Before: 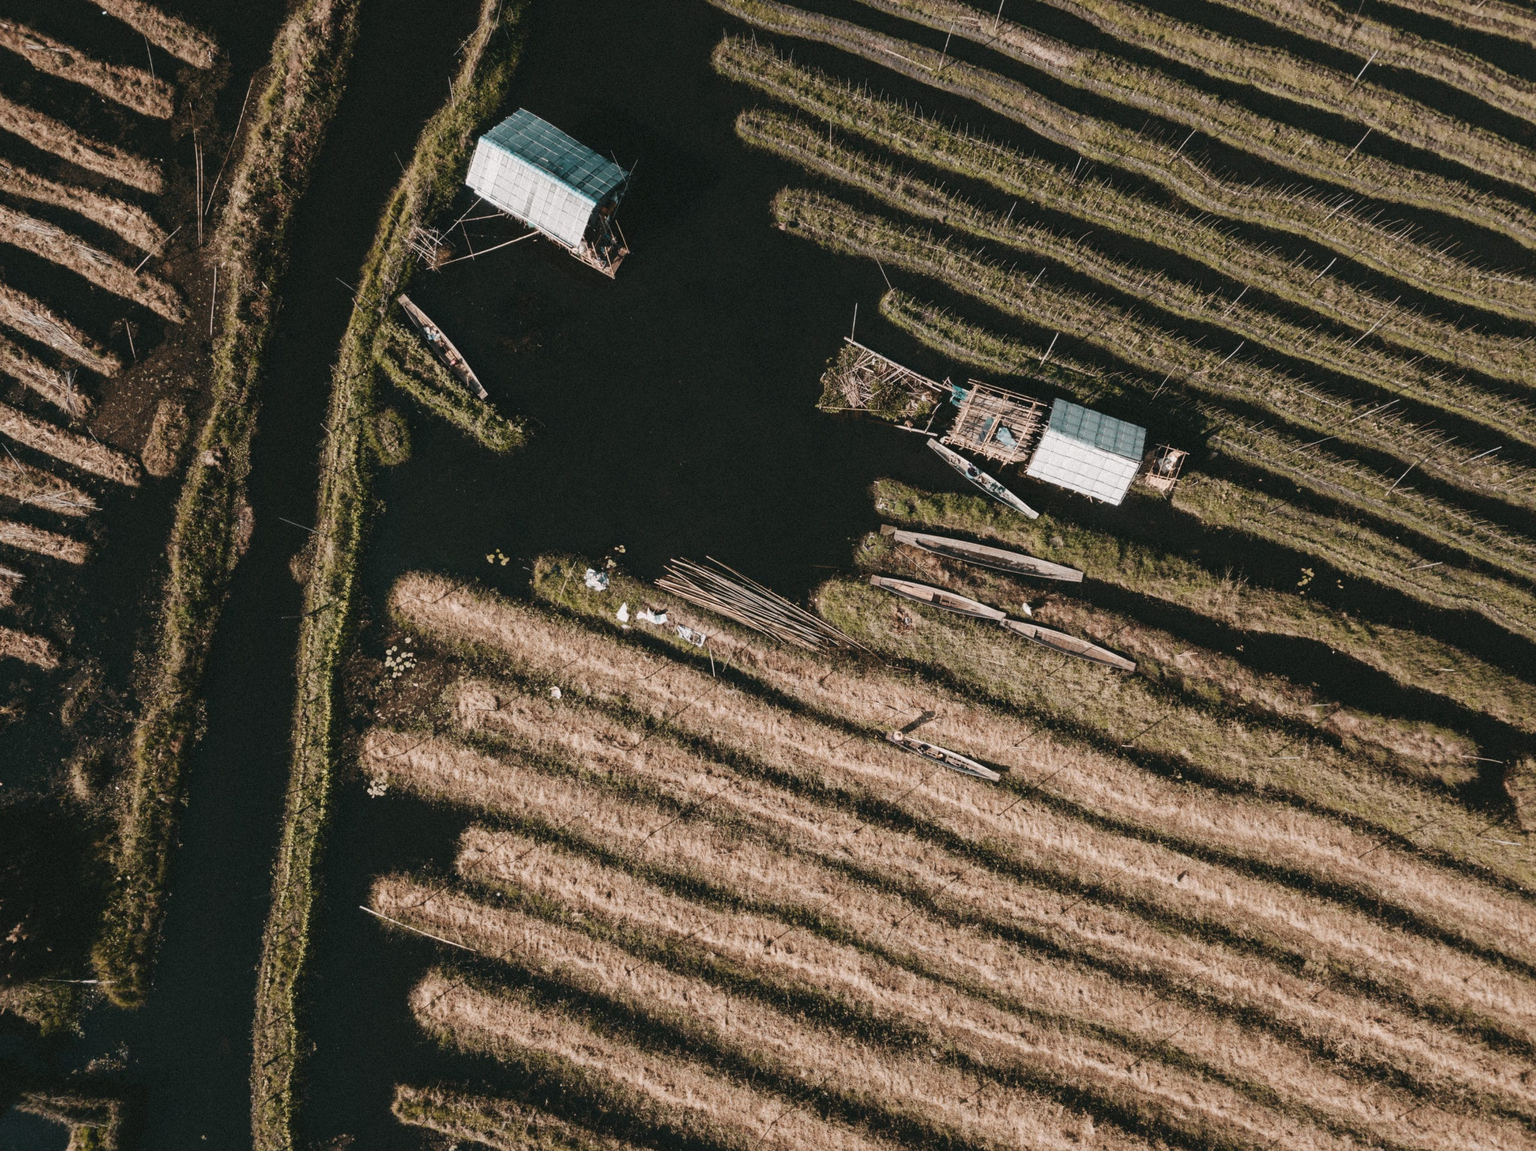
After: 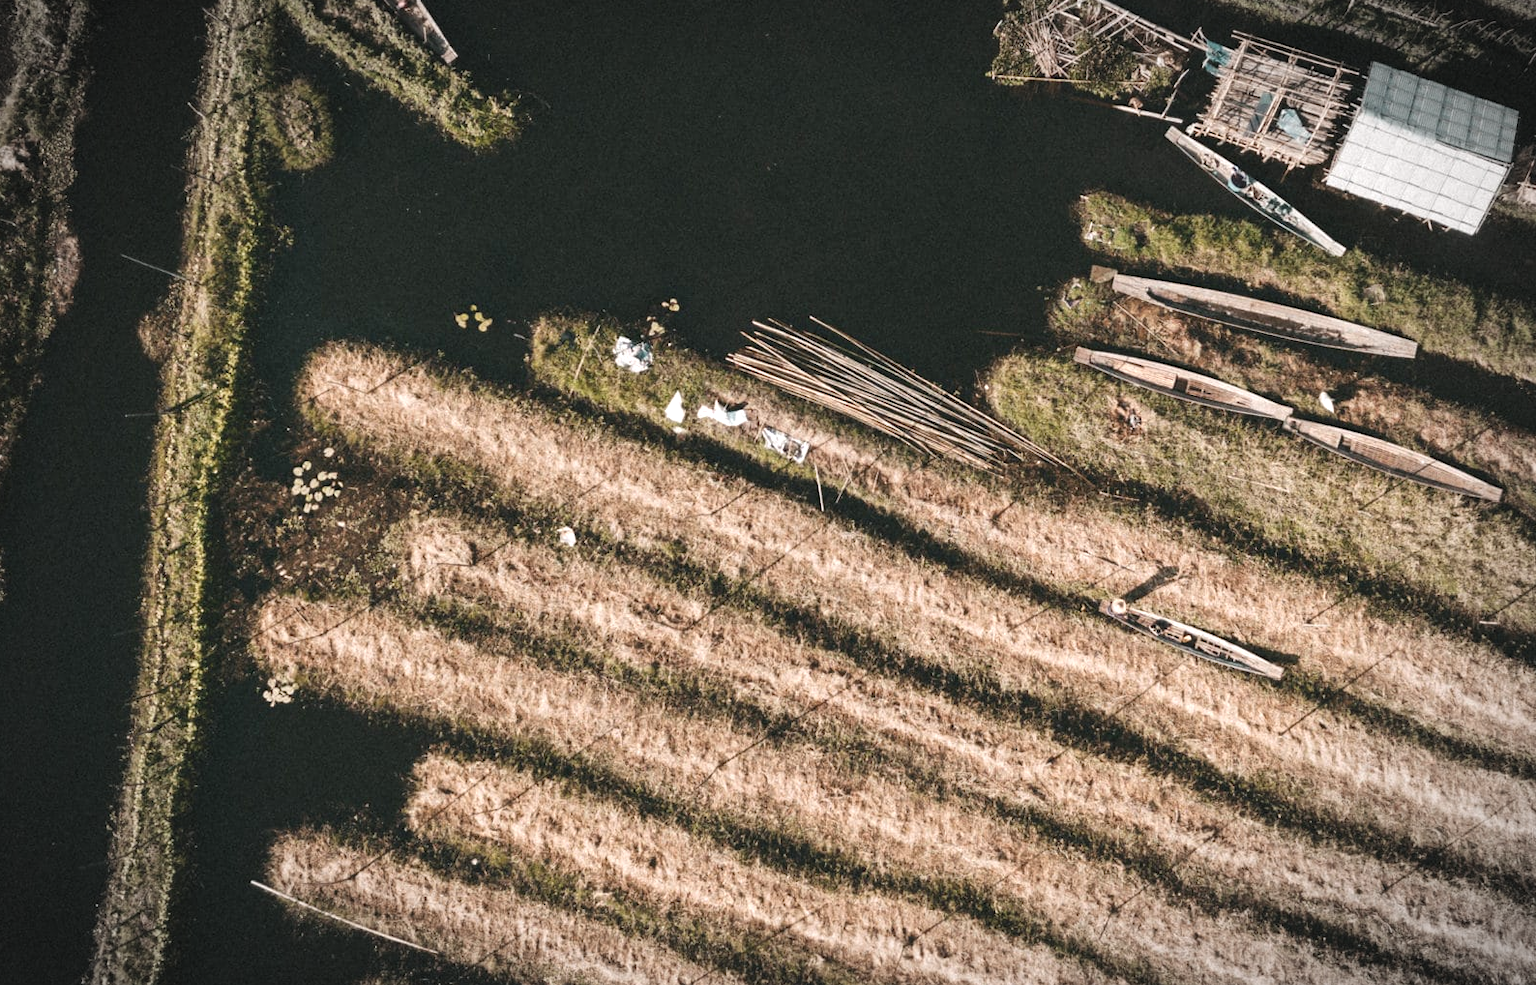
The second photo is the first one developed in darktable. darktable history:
crop: left 13.312%, top 31.28%, right 24.627%, bottom 15.582%
vignetting: fall-off start 79.43%, saturation -0.649, width/height ratio 1.327, unbound false
exposure: black level correction -0.002, exposure 0.54 EV, compensate highlight preservation false
